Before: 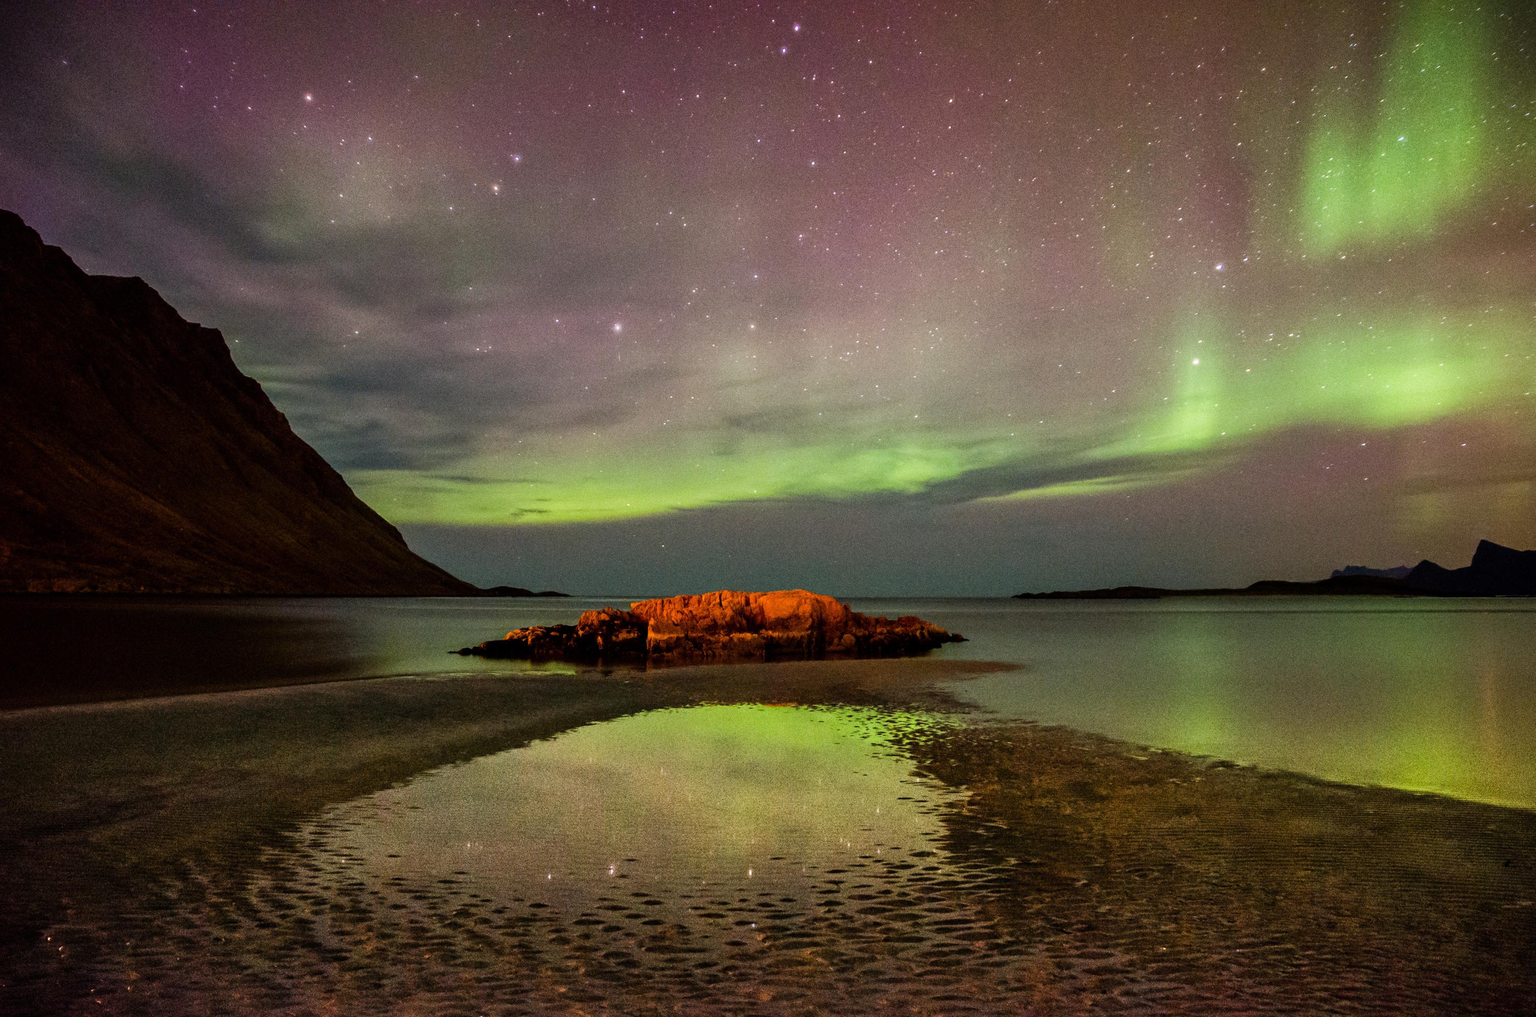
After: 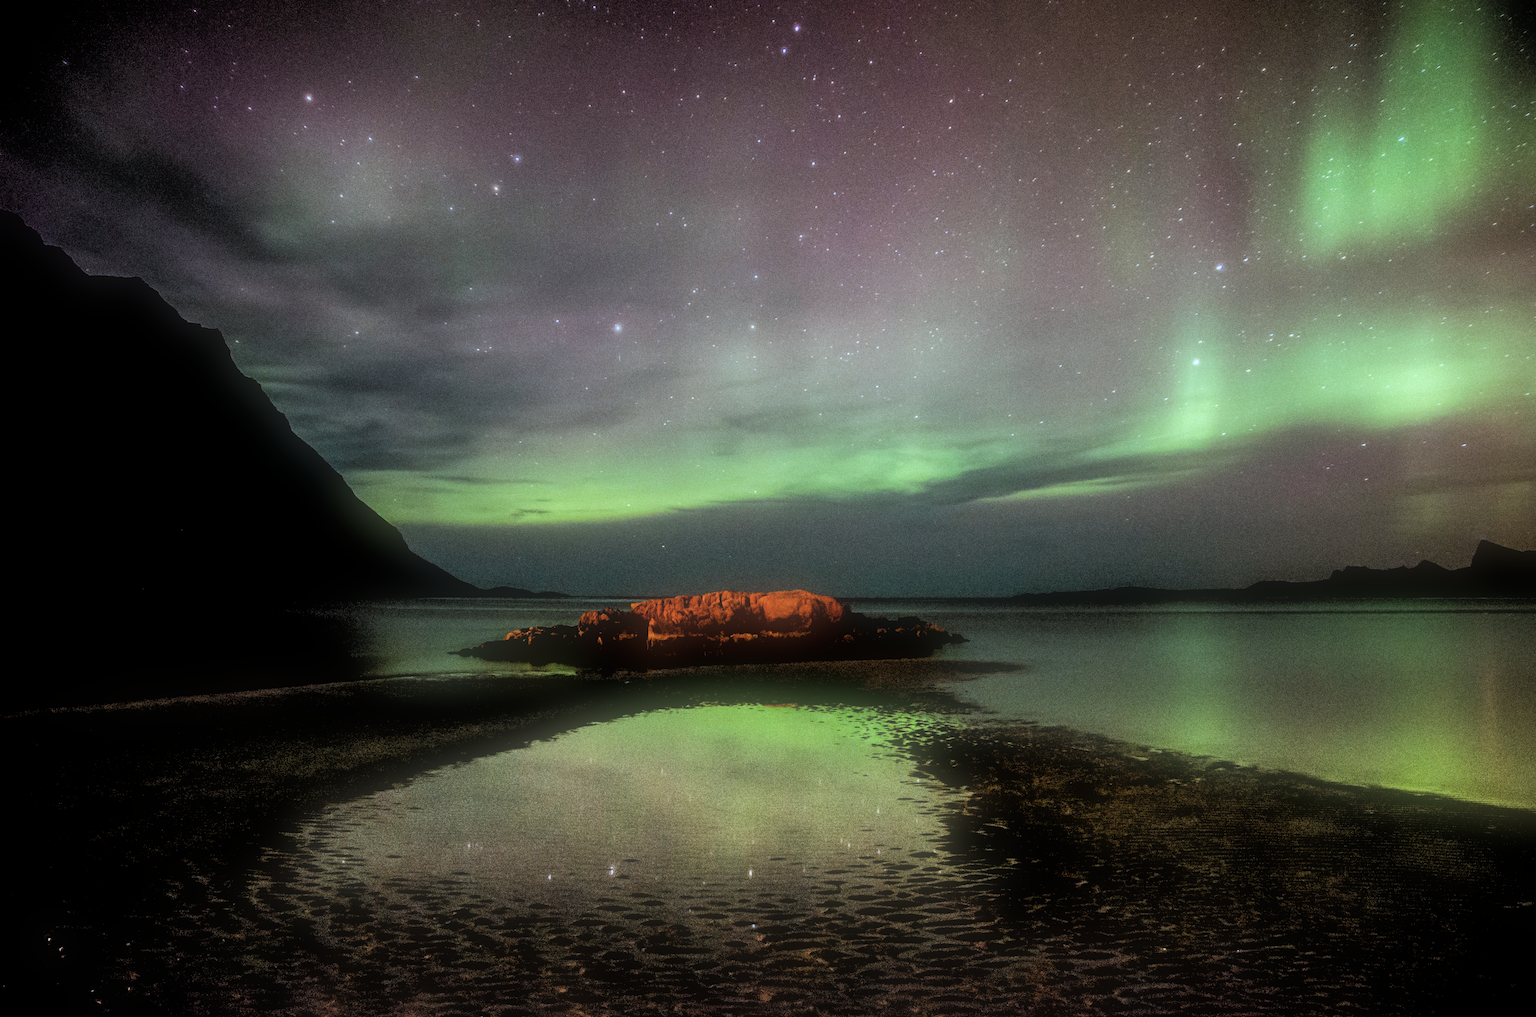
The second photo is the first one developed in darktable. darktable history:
color correction: highlights a* -11.71, highlights b* -15.58
soften: size 60.24%, saturation 65.46%, brightness 0.506 EV, mix 25.7%
rgb levels: levels [[0.034, 0.472, 0.904], [0, 0.5, 1], [0, 0.5, 1]]
